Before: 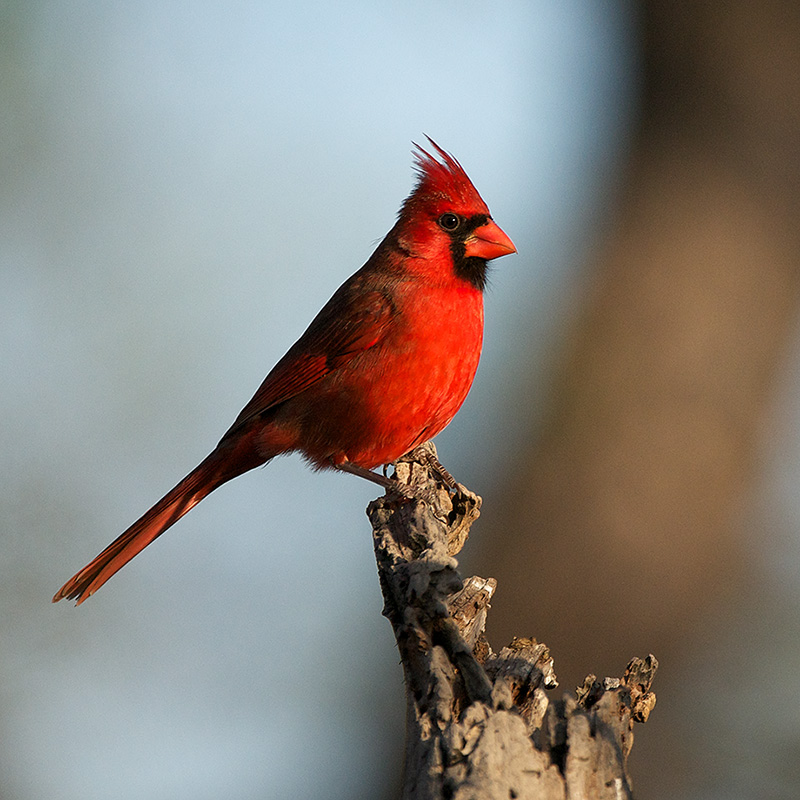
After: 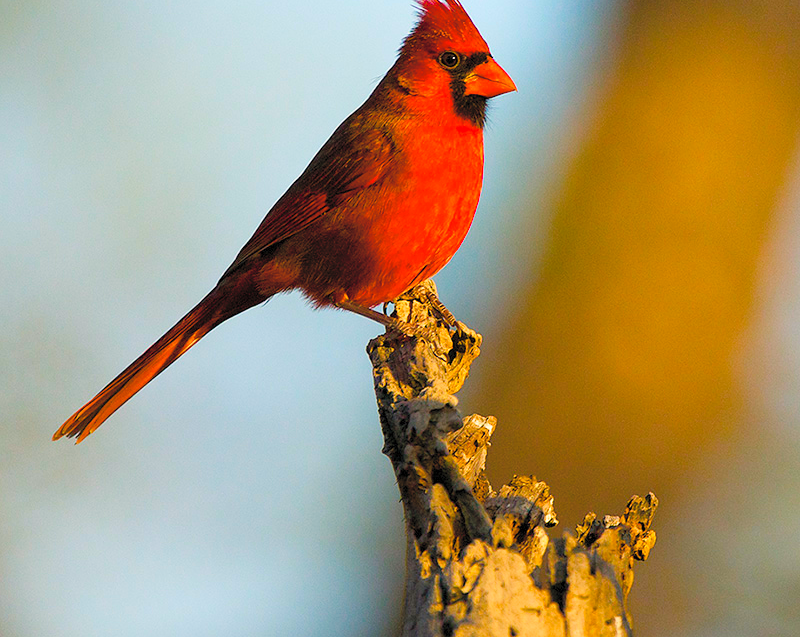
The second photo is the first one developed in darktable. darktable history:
color balance rgb: highlights gain › chroma 1.651%, highlights gain › hue 56.87°, perceptual saturation grading › global saturation 39.42%, perceptual saturation grading › highlights -25.741%, perceptual saturation grading › mid-tones 35.556%, perceptual saturation grading › shadows 34.803%, global vibrance 50.536%
contrast brightness saturation: contrast 0.096, brightness 0.292, saturation 0.14
crop and rotate: top 20.26%
